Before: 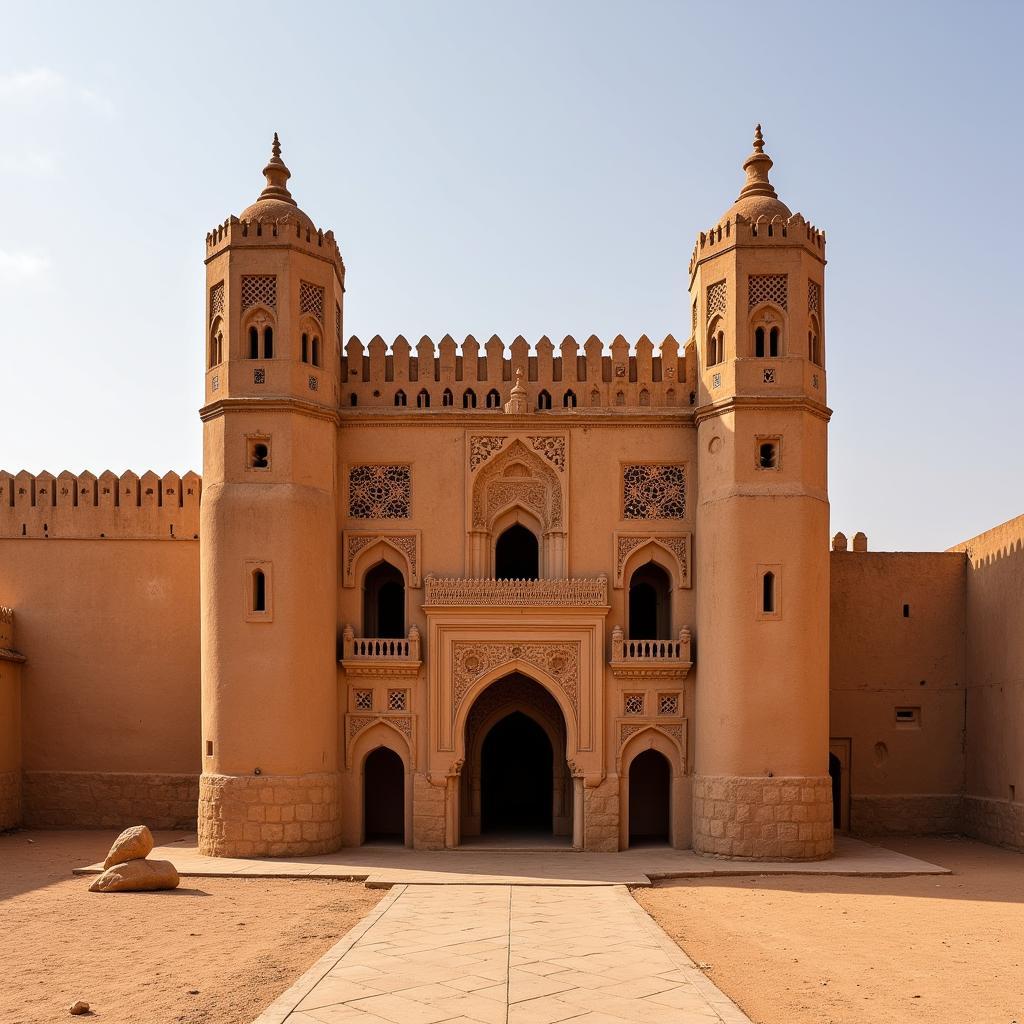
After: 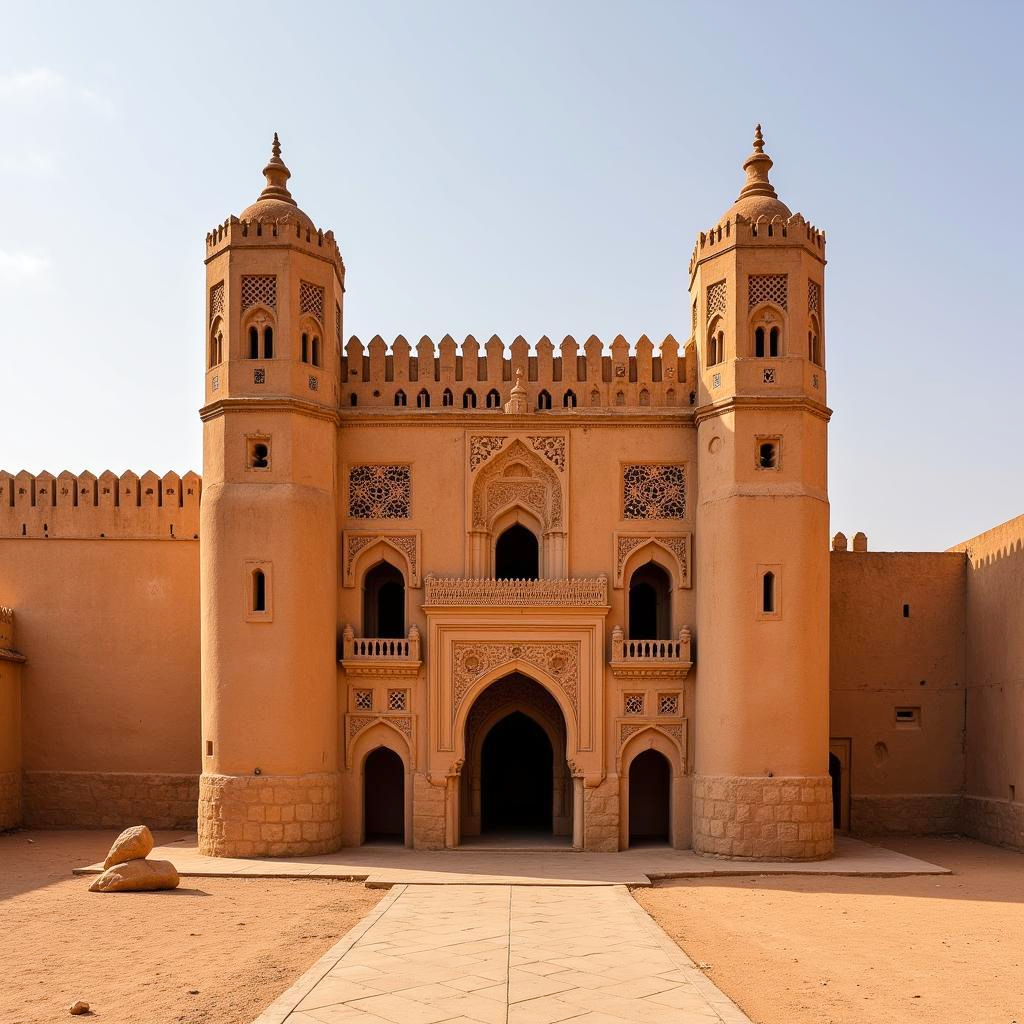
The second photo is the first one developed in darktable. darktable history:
color balance rgb: perceptual saturation grading › global saturation 0.985%, perceptual brilliance grading › mid-tones 9.11%, perceptual brilliance grading › shadows 15.142%
